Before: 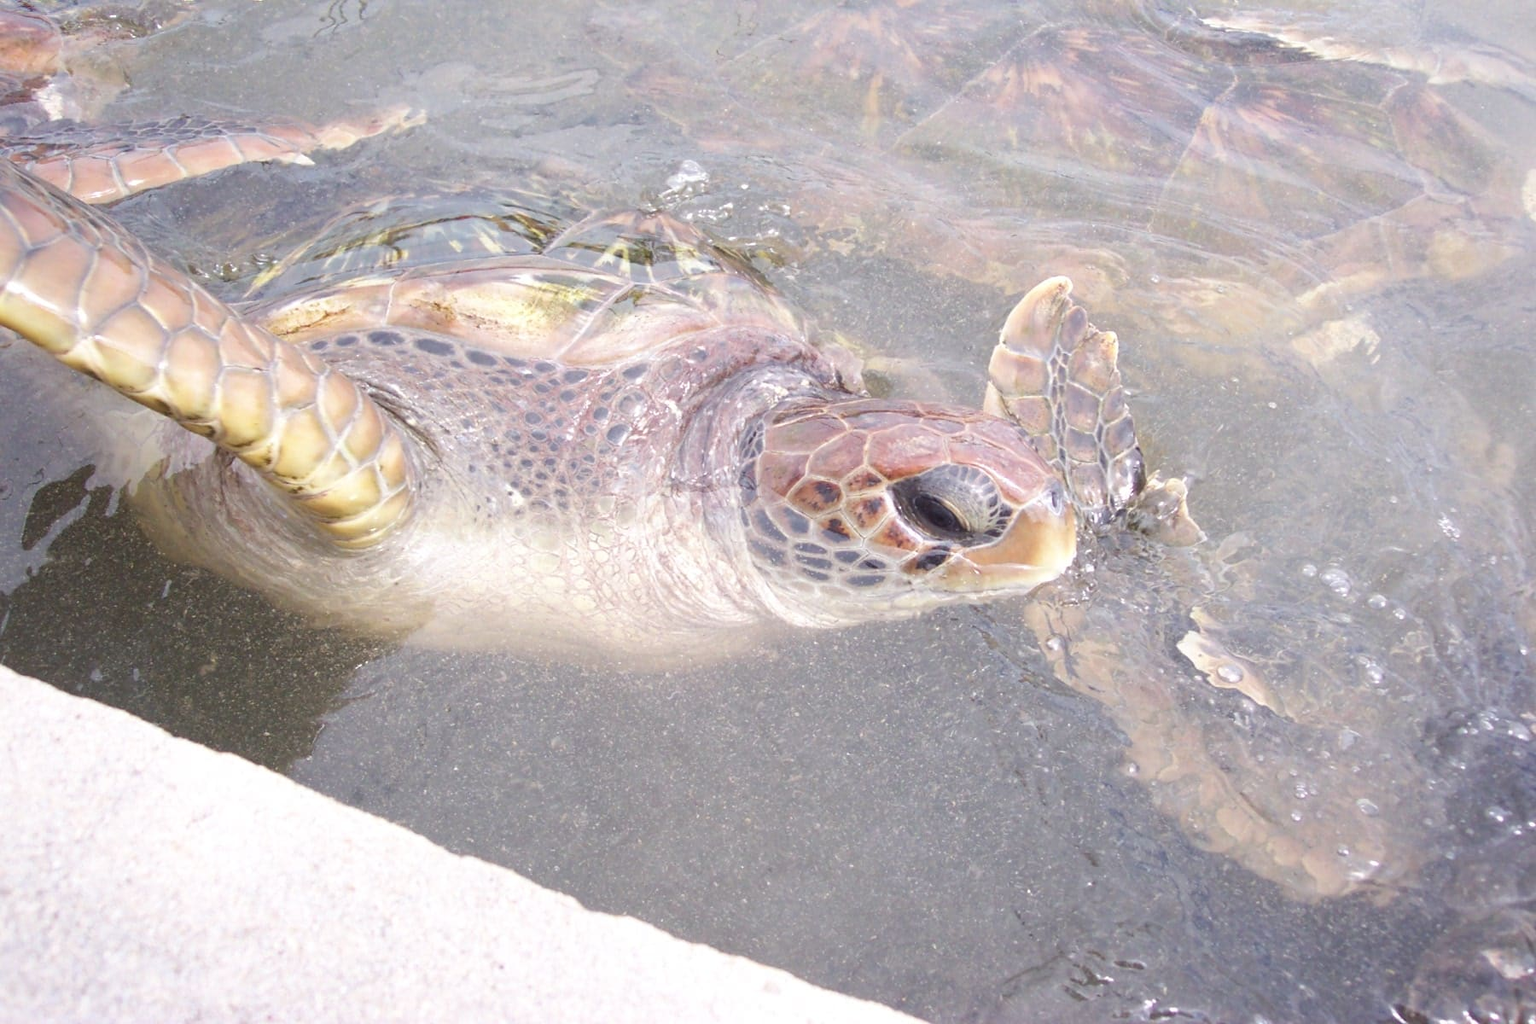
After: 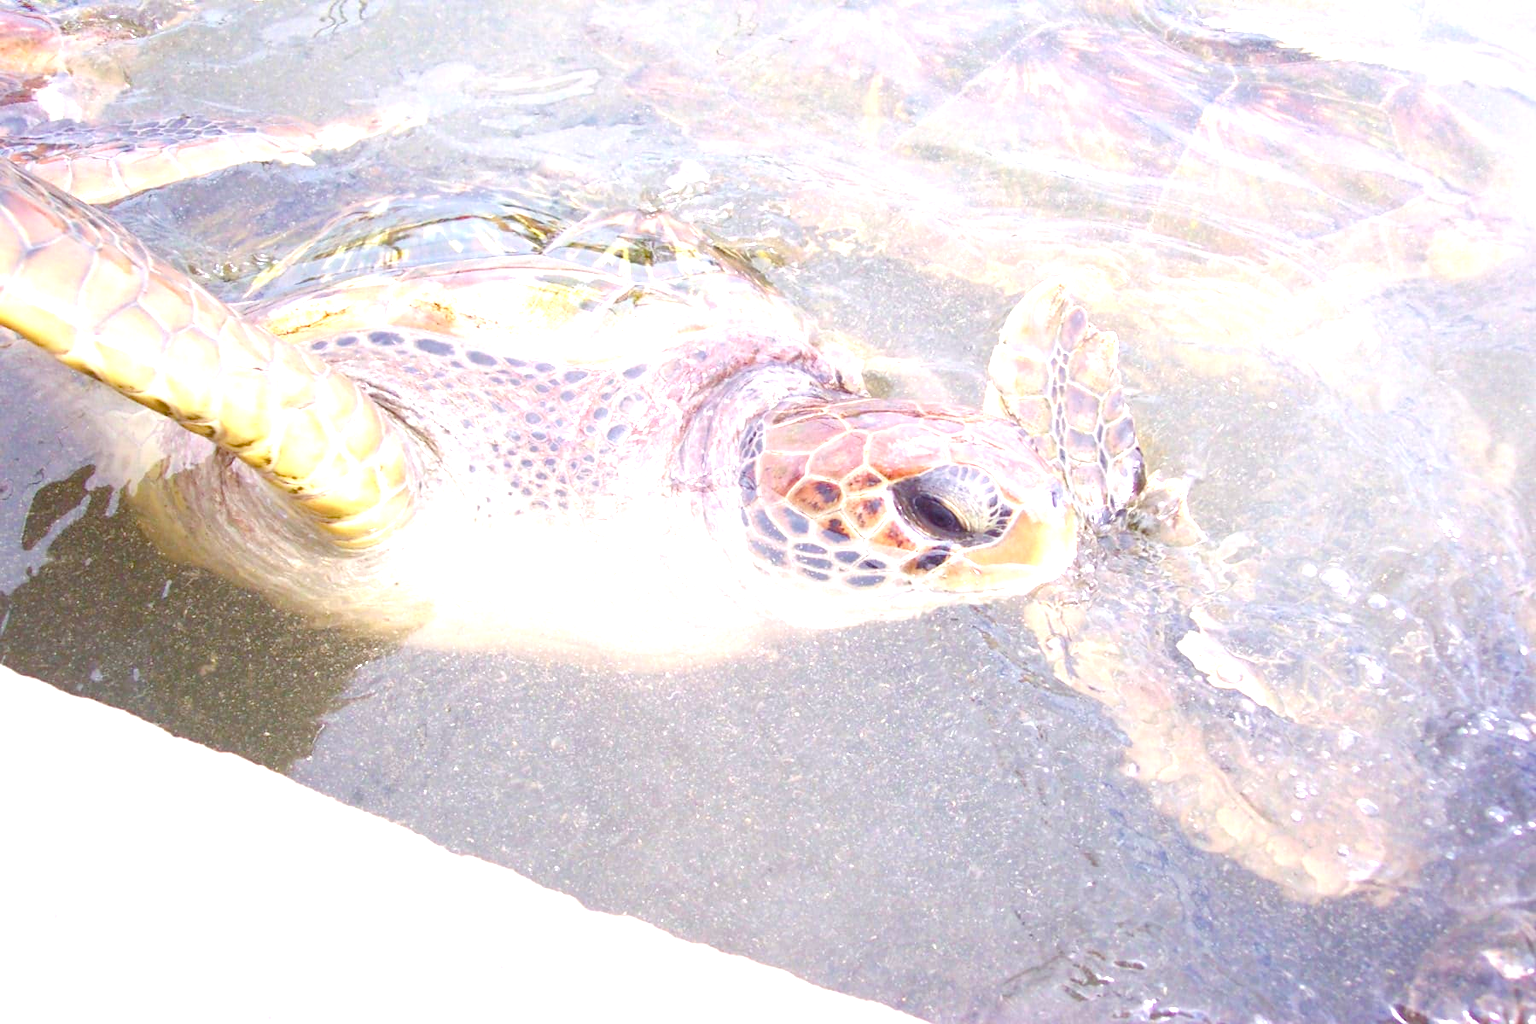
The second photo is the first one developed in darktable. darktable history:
color balance rgb: shadows lift › chroma 1.032%, shadows lift › hue 29.1°, power › luminance 1.31%, perceptual saturation grading › global saturation 0.301%, perceptual saturation grading › mid-tones 6.298%, perceptual saturation grading › shadows 72.394%, global vibrance 41.616%
exposure: black level correction 0, exposure 0.9 EV, compensate highlight preservation false
color zones: curves: ch0 [(0, 0.5) (0.143, 0.52) (0.286, 0.5) (0.429, 0.5) (0.571, 0.5) (0.714, 0.5) (0.857, 0.5) (1, 0.5)]; ch1 [(0, 0.489) (0.155, 0.45) (0.286, 0.466) (0.429, 0.5) (0.571, 0.5) (0.714, 0.5) (0.857, 0.5) (1, 0.489)]
